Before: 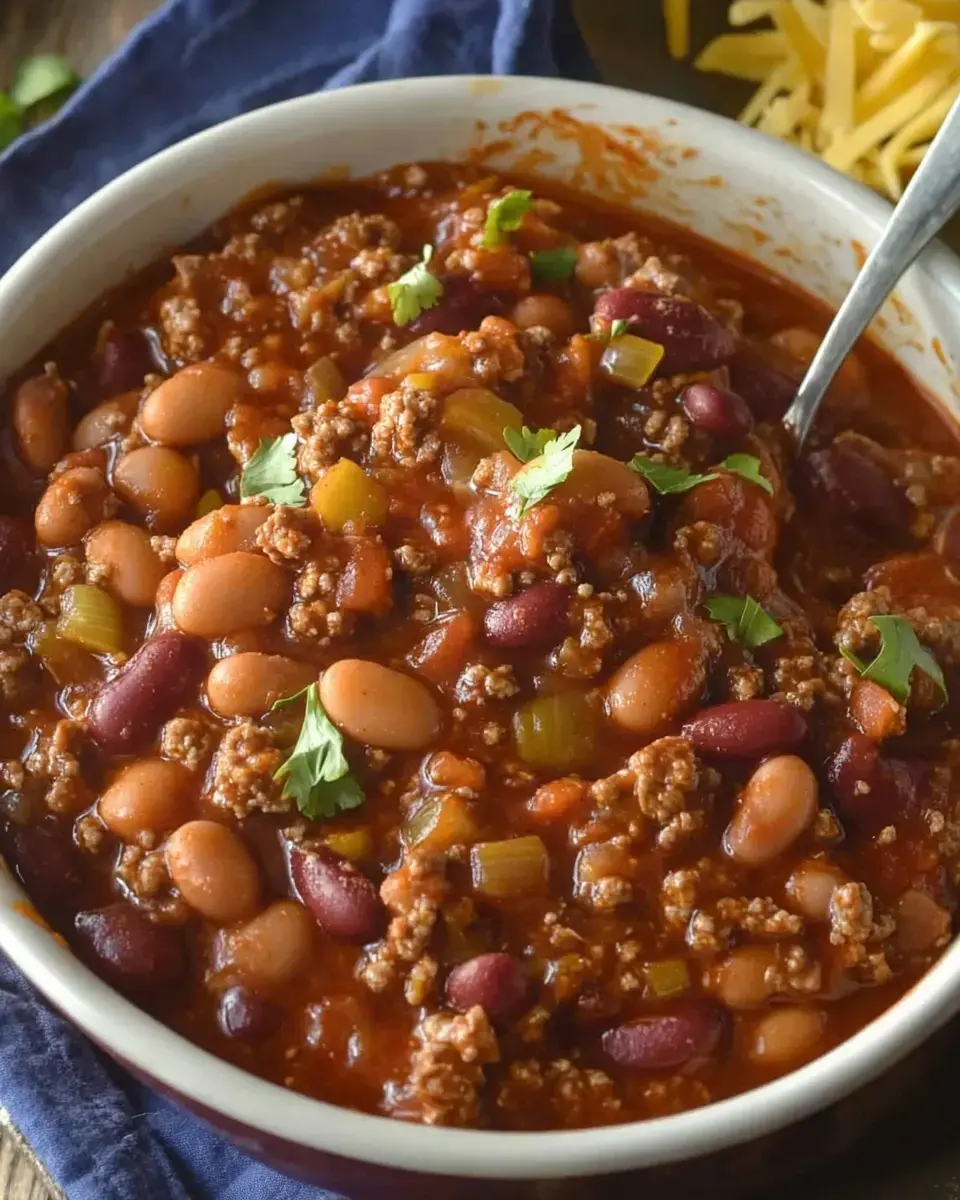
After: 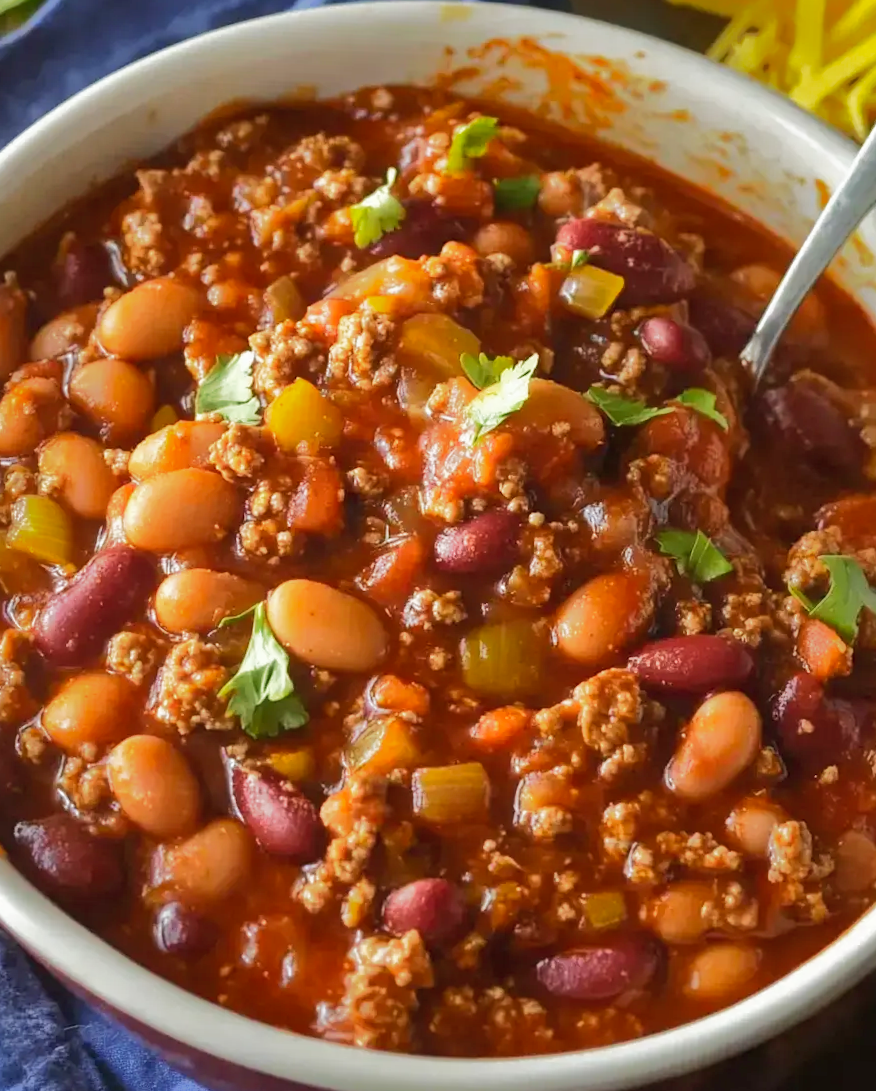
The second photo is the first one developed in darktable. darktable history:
shadows and highlights: shadows 38.35, highlights -74
crop and rotate: angle -2.11°, left 3.104%, top 4.343%, right 1.44%, bottom 0.53%
base curve: curves: ch0 [(0, 0) (0.005, 0.002) (0.193, 0.295) (0.399, 0.664) (0.75, 0.928) (1, 1)], preserve colors none
